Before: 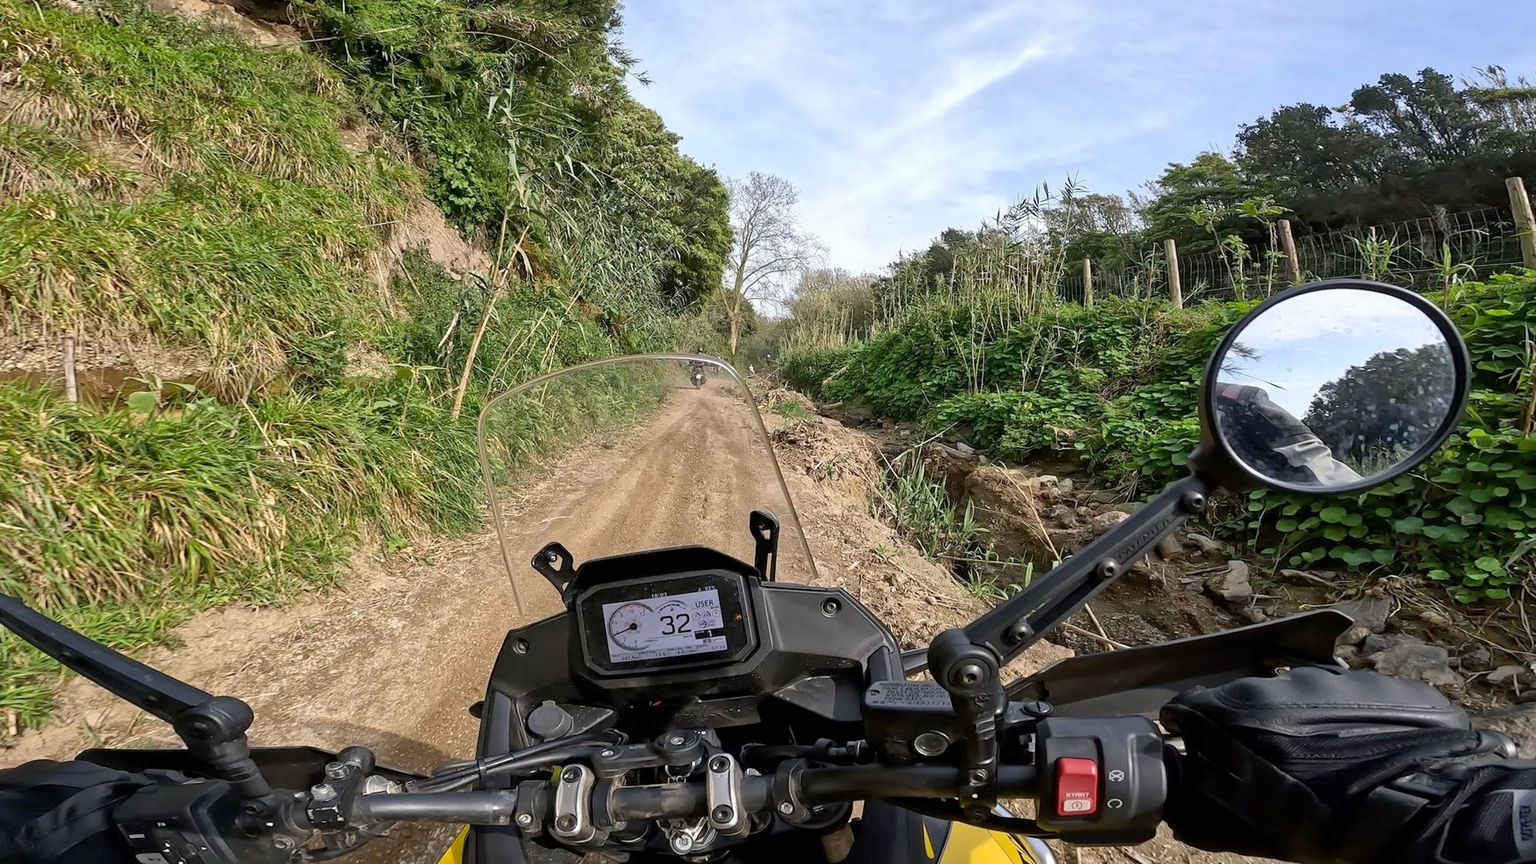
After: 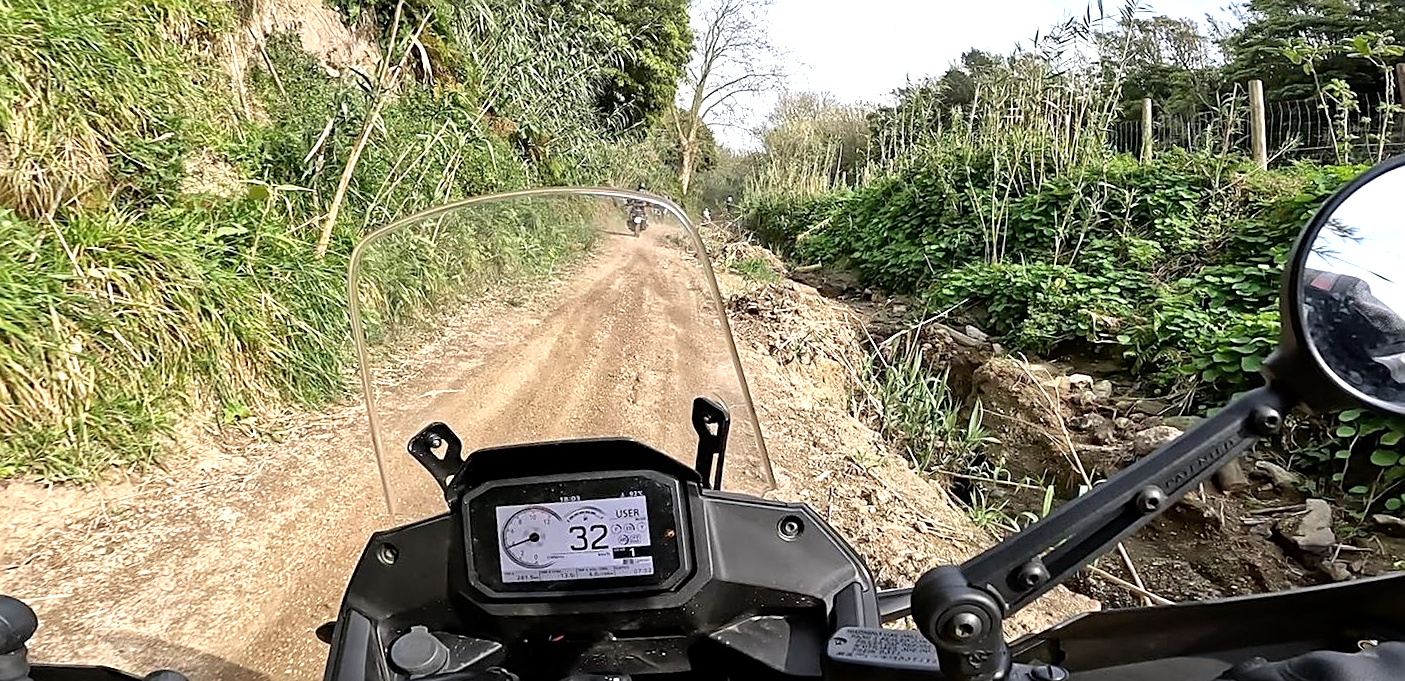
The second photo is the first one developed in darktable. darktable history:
contrast brightness saturation: saturation -0.068
sharpen: on, module defaults
tone equalizer: -8 EV -0.747 EV, -7 EV -0.682 EV, -6 EV -0.626 EV, -5 EV -0.368 EV, -3 EV 0.377 EV, -2 EV 0.6 EV, -1 EV 0.682 EV, +0 EV 0.742 EV
crop and rotate: angle -3.46°, left 9.759%, top 20.597%, right 11.902%, bottom 11.852%
